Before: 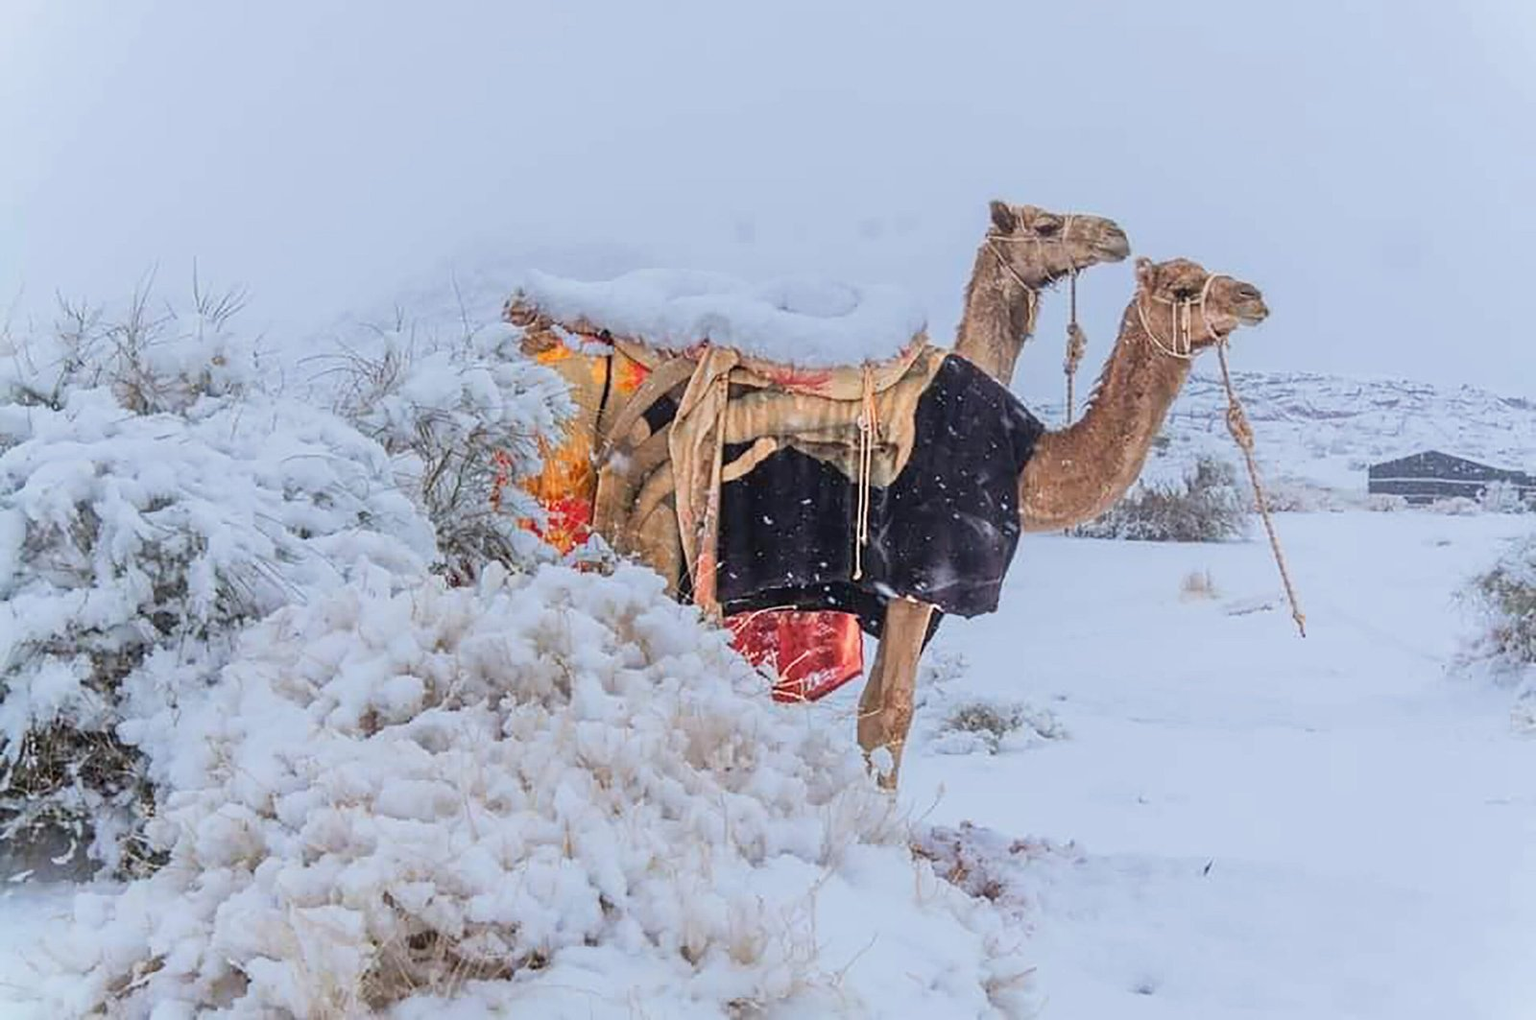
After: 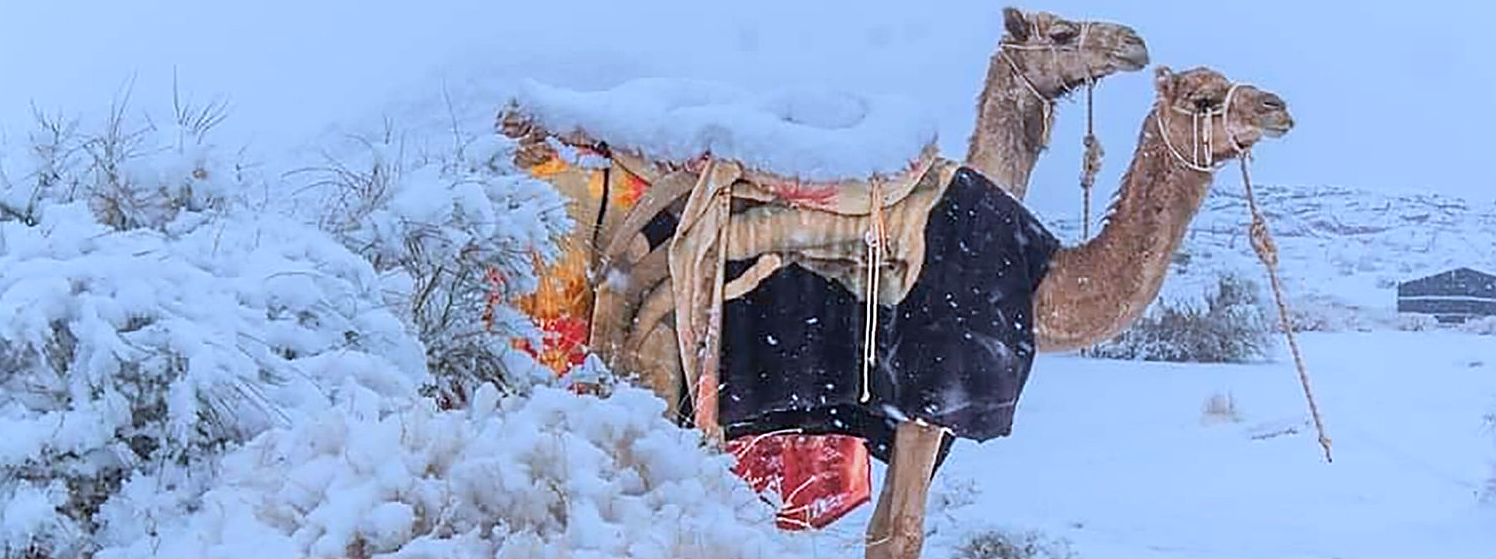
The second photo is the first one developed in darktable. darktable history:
crop: left 1.786%, top 19.02%, right 4.677%, bottom 28.312%
color calibration: illuminant as shot in camera, x 0.378, y 0.381, temperature 4091.14 K
sharpen: on, module defaults
